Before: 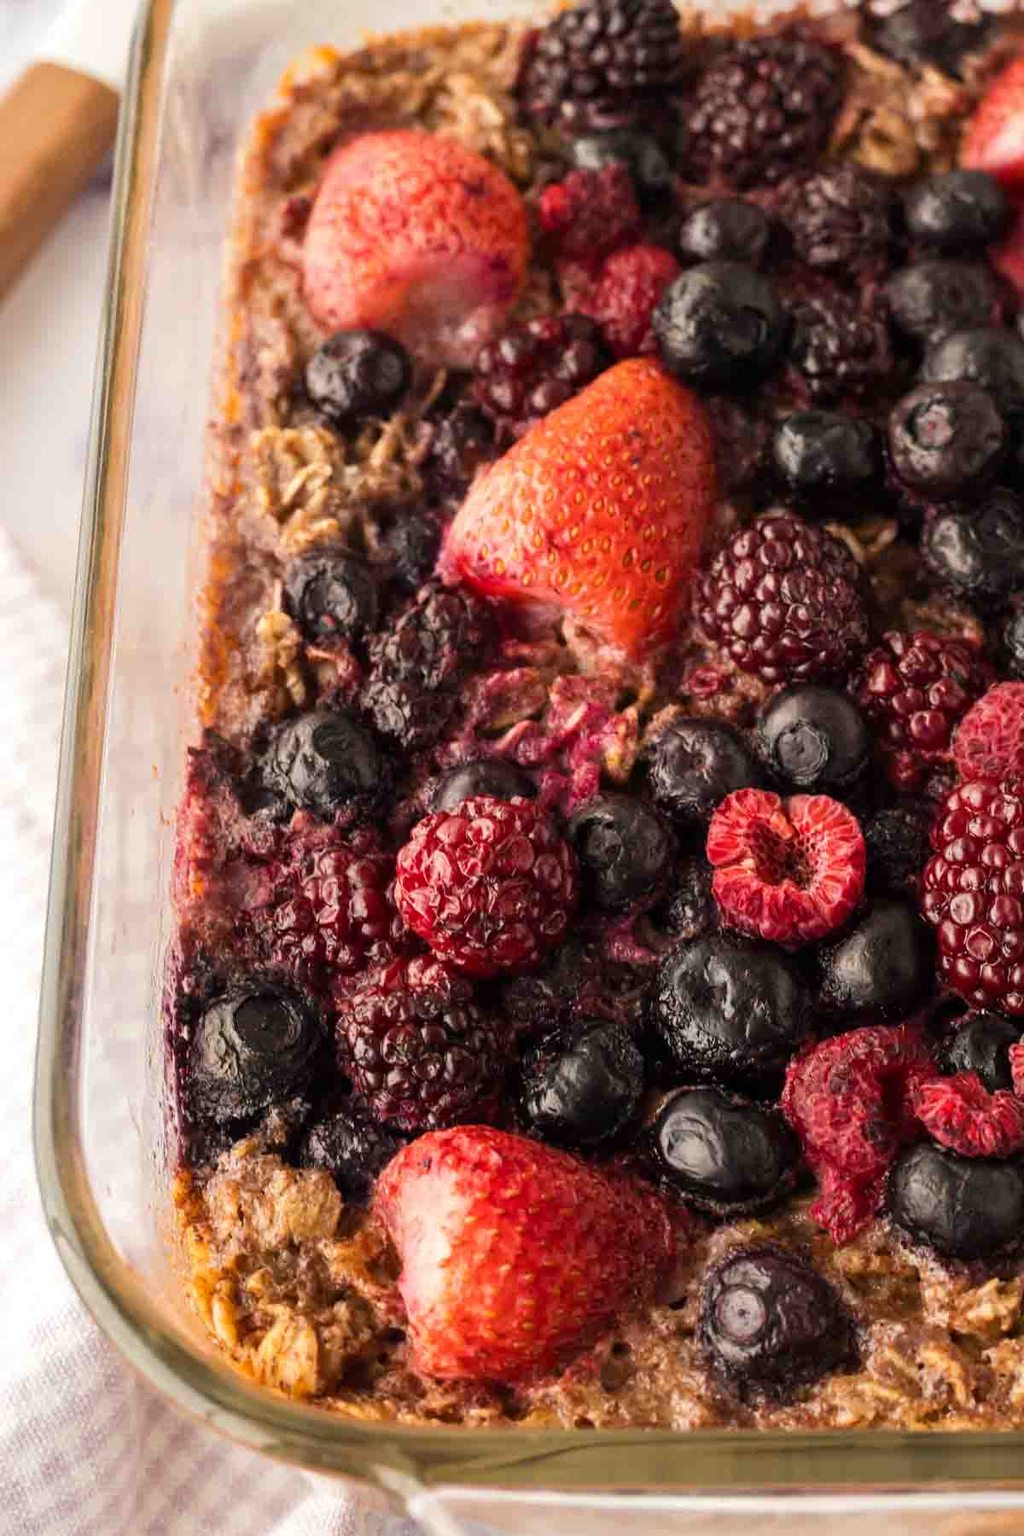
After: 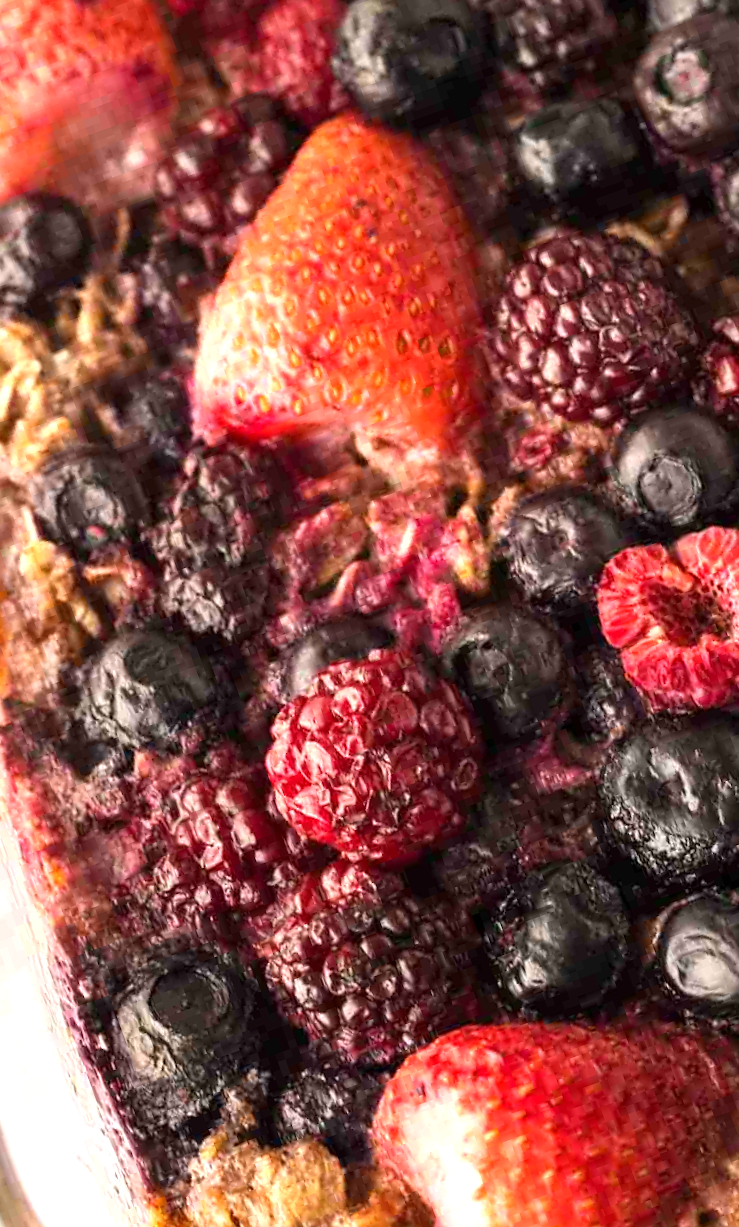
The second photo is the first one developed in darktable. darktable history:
exposure: black level correction 0, exposure 0.703 EV, compensate exposure bias true, compensate highlight preservation false
crop and rotate: angle 19.82°, left 6.97%, right 3.675%, bottom 1.164%
